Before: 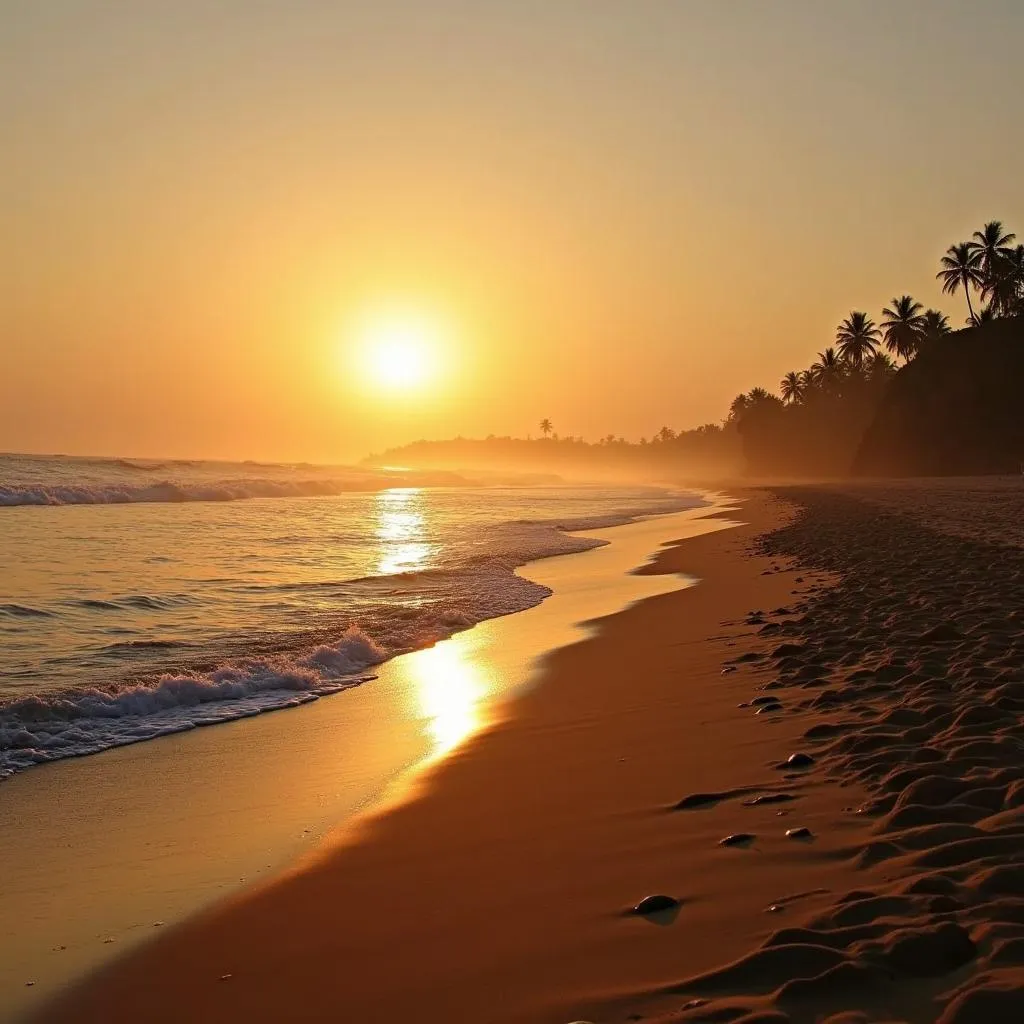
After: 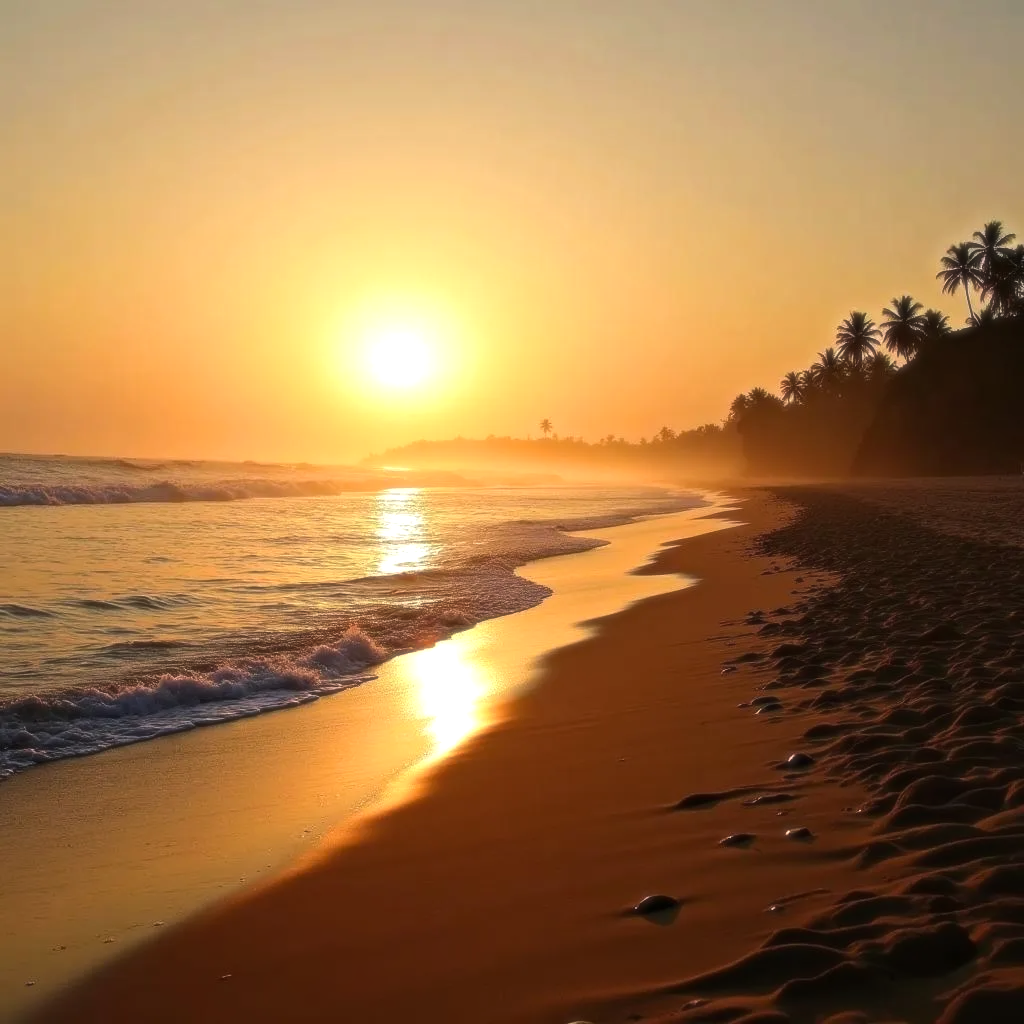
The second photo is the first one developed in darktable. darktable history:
haze removal: on, module defaults
soften: size 19.52%, mix 20.32%
tone equalizer: -8 EV -0.417 EV, -7 EV -0.389 EV, -6 EV -0.333 EV, -5 EV -0.222 EV, -3 EV 0.222 EV, -2 EV 0.333 EV, -1 EV 0.389 EV, +0 EV 0.417 EV, edges refinement/feathering 500, mask exposure compensation -1.57 EV, preserve details no
